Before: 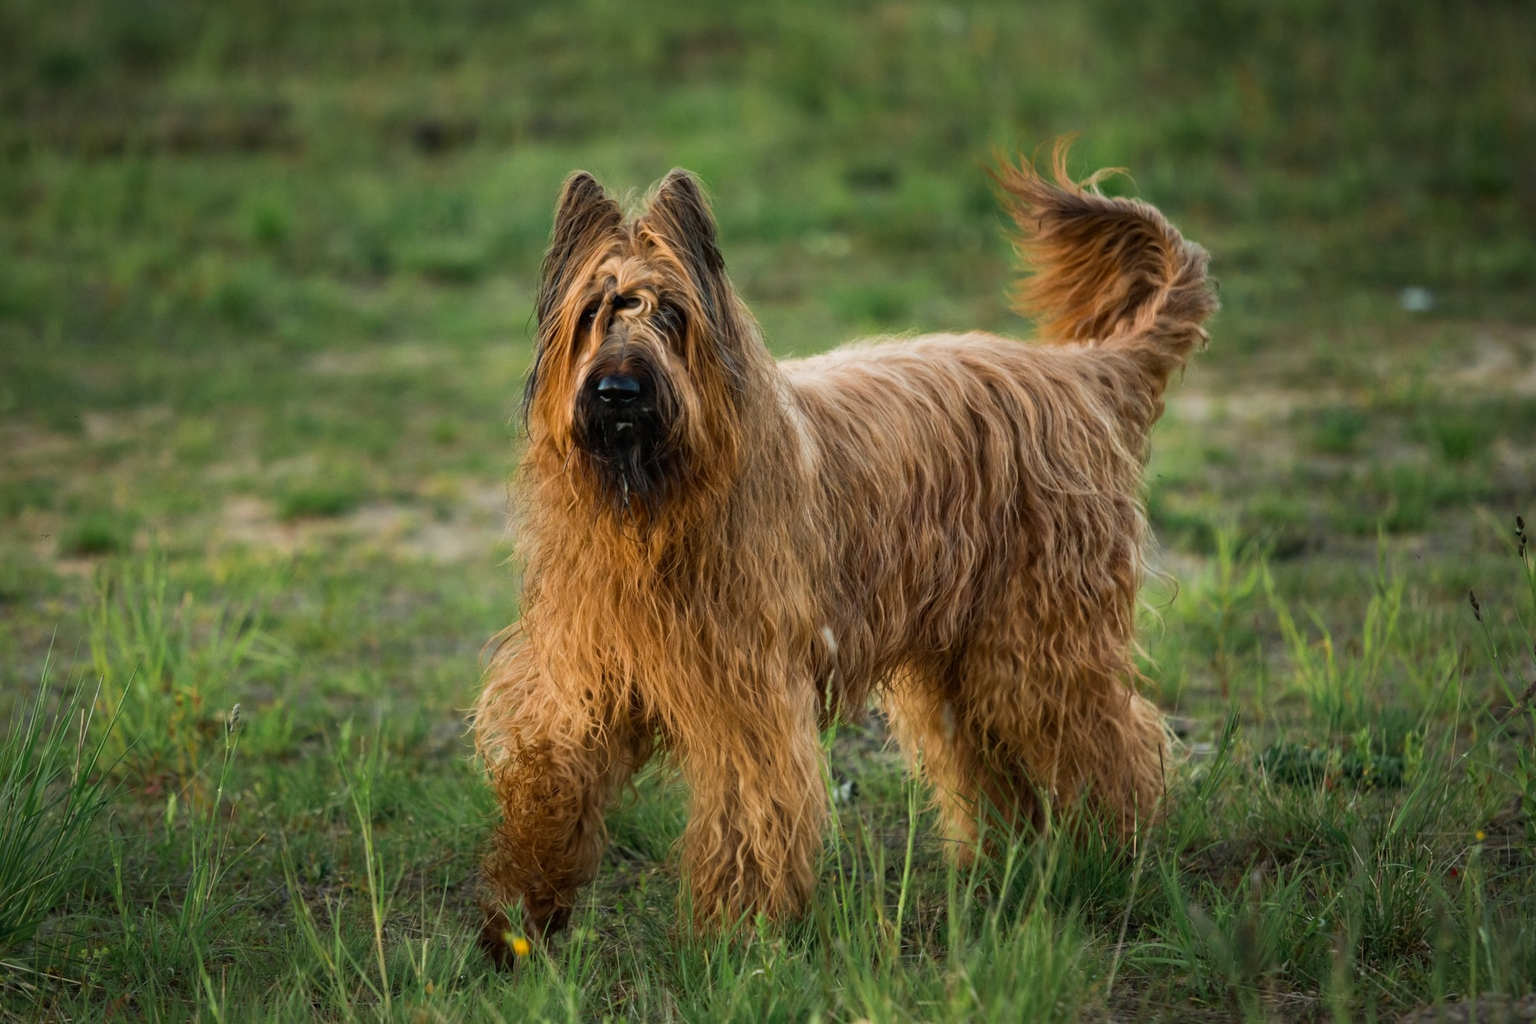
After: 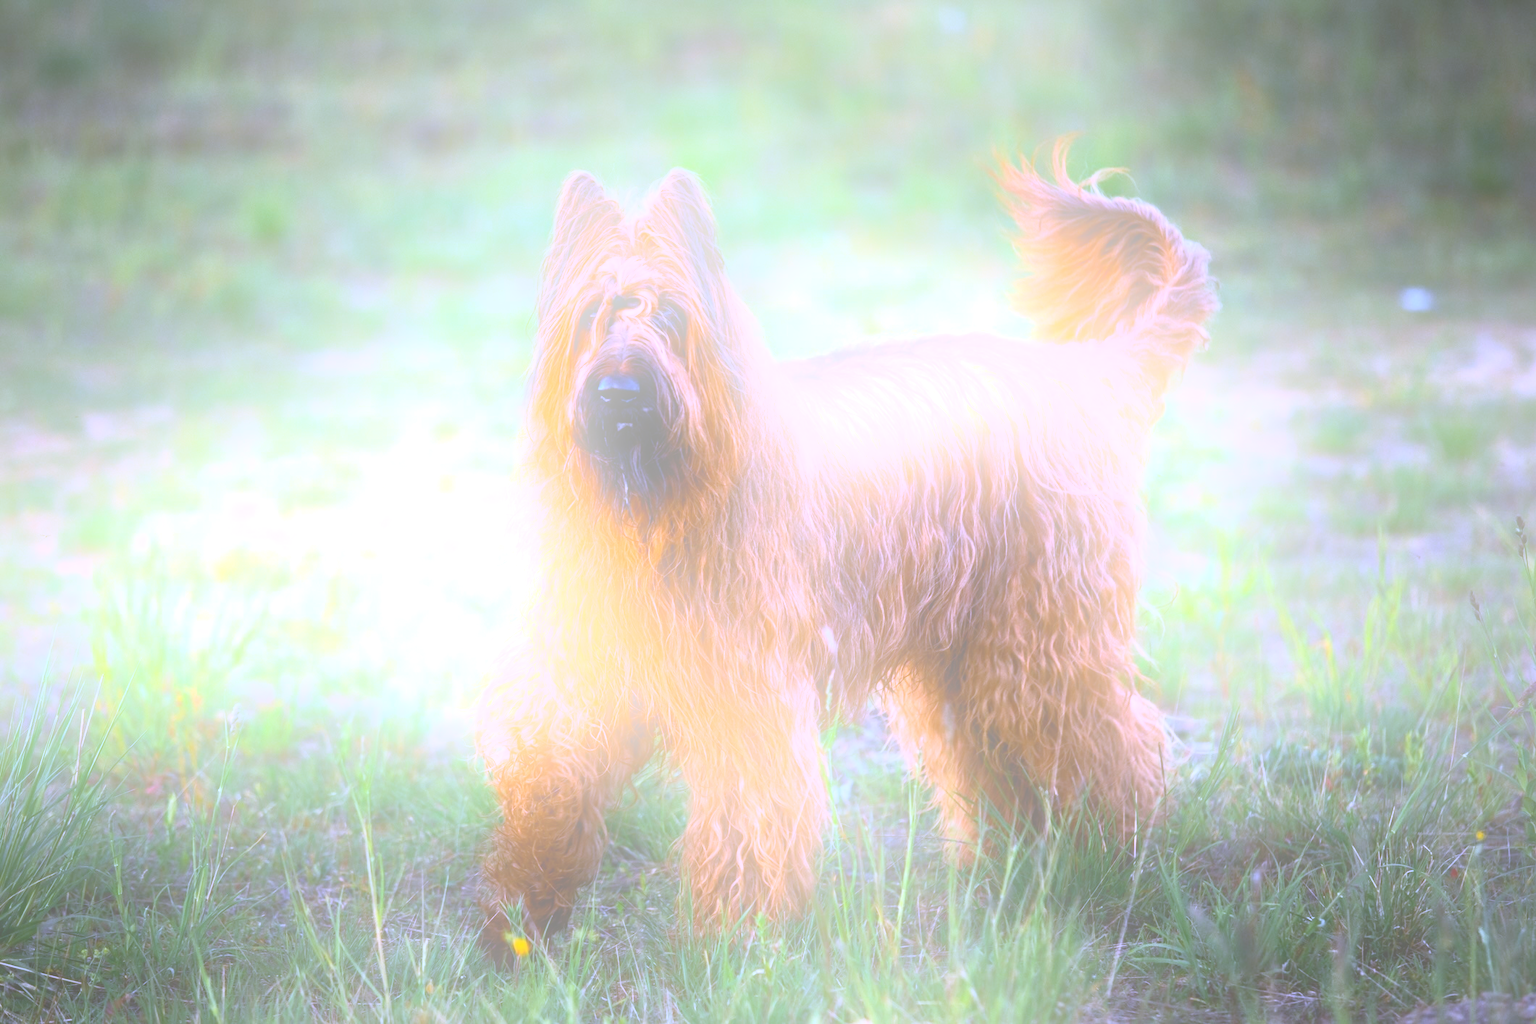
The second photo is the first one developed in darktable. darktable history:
bloom: size 25%, threshold 5%, strength 90%
tone equalizer: -8 EV -0.75 EV, -7 EV -0.7 EV, -6 EV -0.6 EV, -5 EV -0.4 EV, -3 EV 0.4 EV, -2 EV 0.6 EV, -1 EV 0.7 EV, +0 EV 0.75 EV, edges refinement/feathering 500, mask exposure compensation -1.57 EV, preserve details no
white balance: red 0.98, blue 1.61
contrast brightness saturation: contrast 0.08, saturation 0.02
